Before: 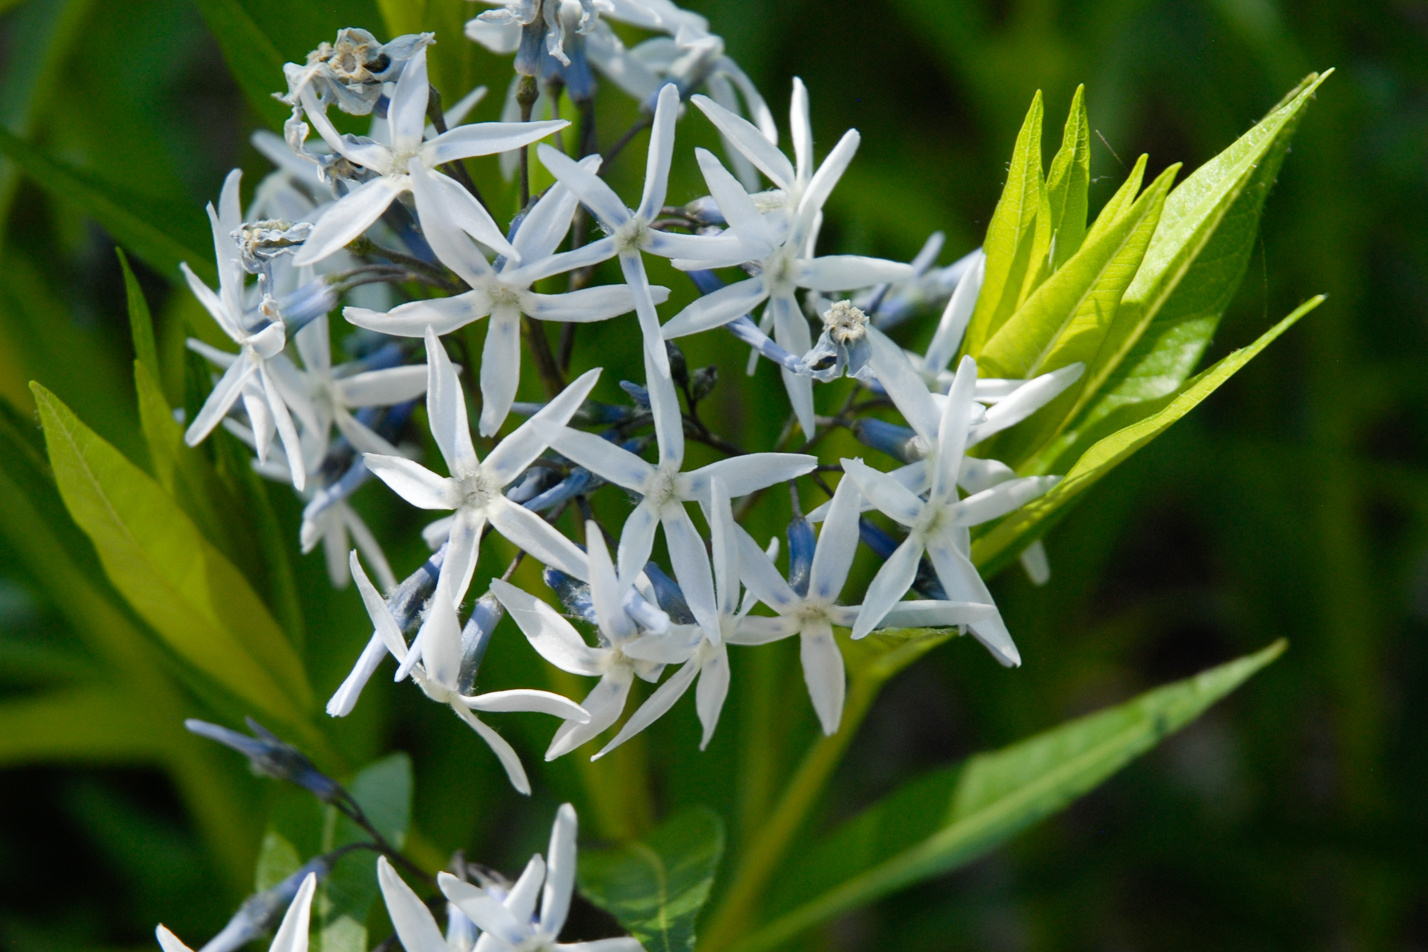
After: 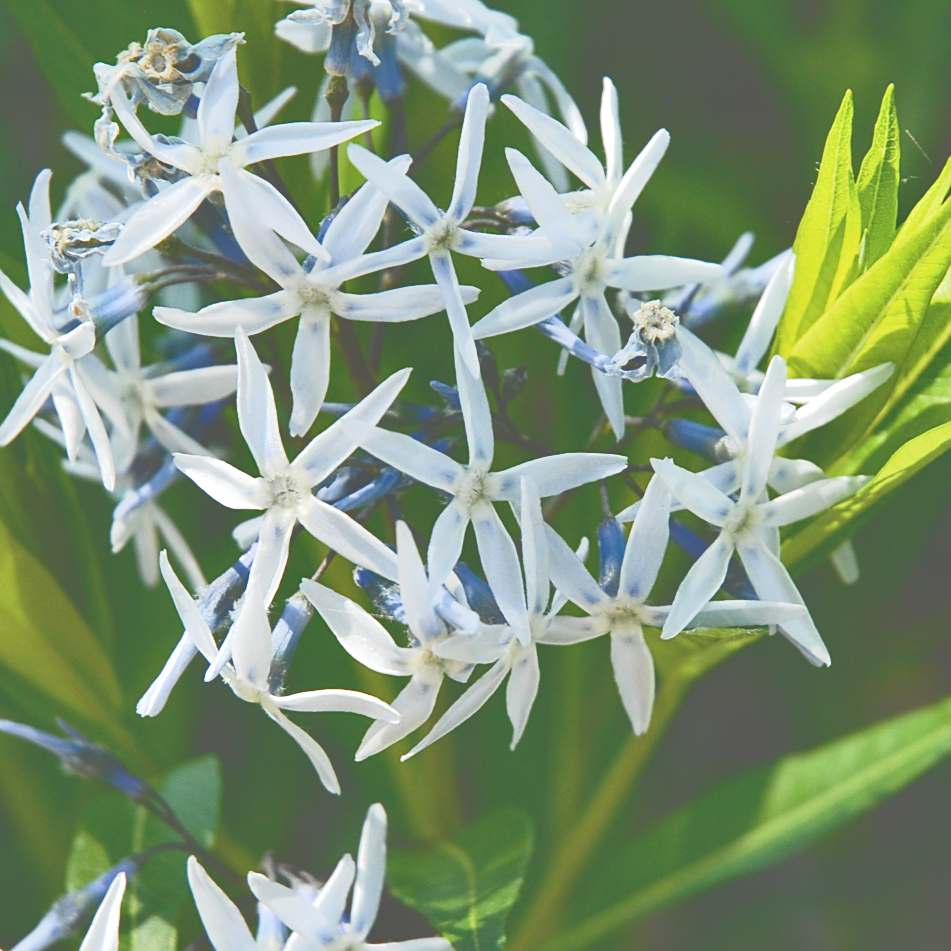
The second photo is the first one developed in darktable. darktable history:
crop and rotate: left 13.332%, right 20.016%
shadows and highlights: shadows 47.68, highlights -40.53, soften with gaussian
sharpen: on, module defaults
local contrast: highlights 106%, shadows 102%, detail 119%, midtone range 0.2
exposure: black level correction -0.032, compensate highlight preservation false
velvia: strength 9.83%
tone curve: curves: ch0 [(0, 0) (0.003, 0.345) (0.011, 0.345) (0.025, 0.345) (0.044, 0.349) (0.069, 0.353) (0.1, 0.356) (0.136, 0.359) (0.177, 0.366) (0.224, 0.378) (0.277, 0.398) (0.335, 0.429) (0.399, 0.476) (0.468, 0.545) (0.543, 0.624) (0.623, 0.721) (0.709, 0.811) (0.801, 0.876) (0.898, 0.913) (1, 1)], color space Lab, linked channels, preserve colors none
